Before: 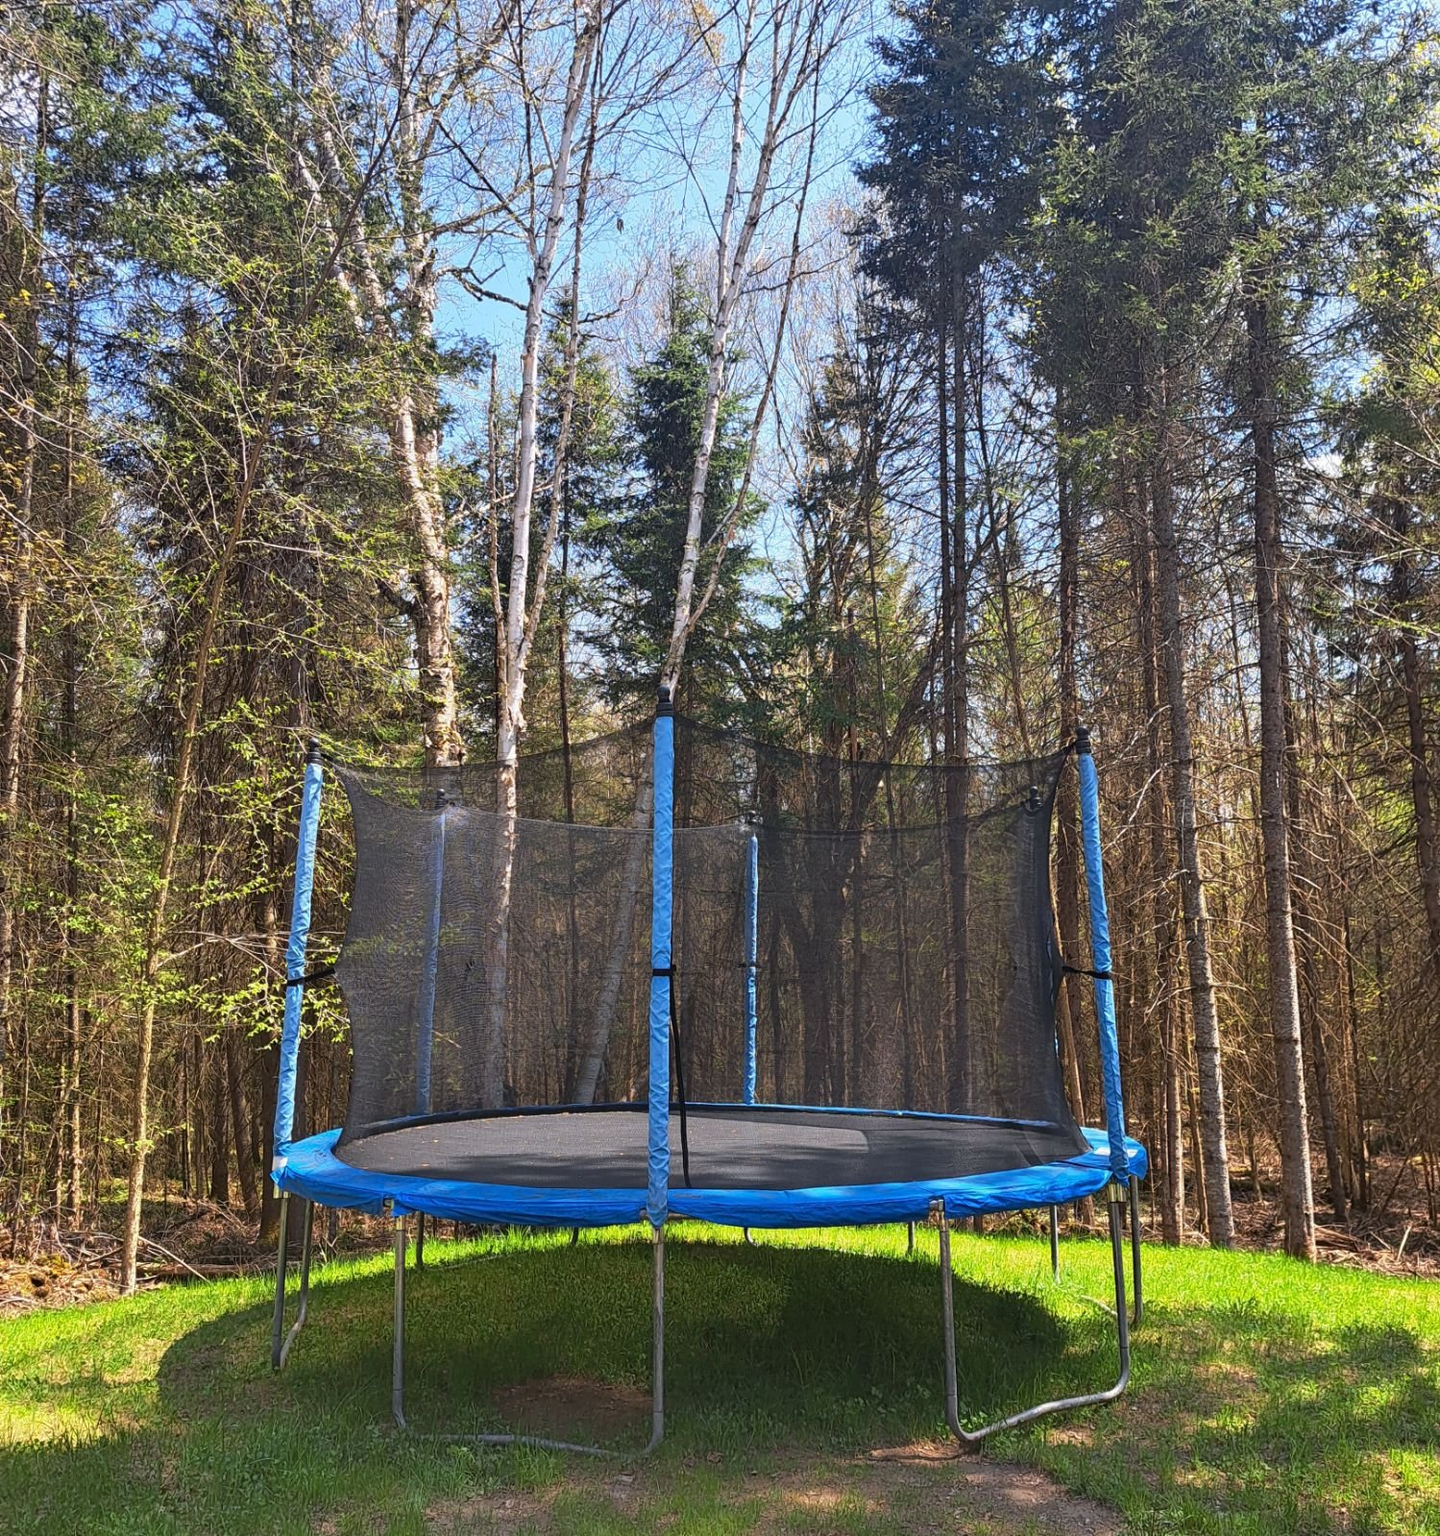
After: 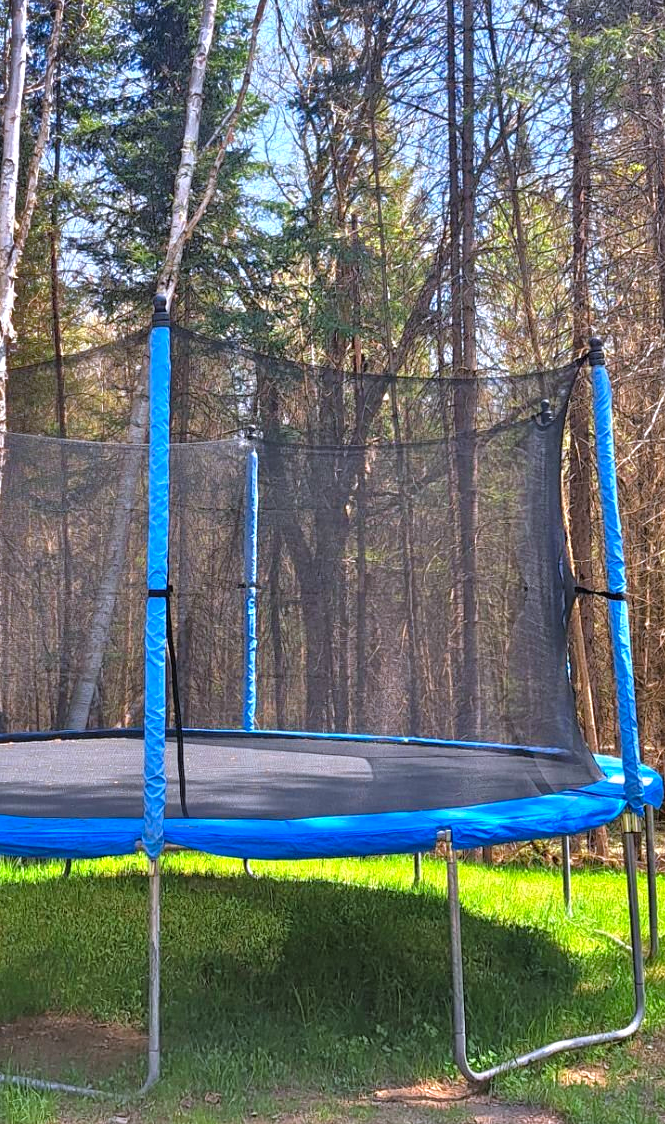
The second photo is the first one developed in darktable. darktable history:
color calibration: illuminant as shot in camera, x 0.358, y 0.373, temperature 4628.91 K
crop: left 35.432%, top 26.233%, right 20.145%, bottom 3.432%
tone equalizer: -7 EV 0.15 EV, -6 EV 0.6 EV, -5 EV 1.15 EV, -4 EV 1.33 EV, -3 EV 1.15 EV, -2 EV 0.6 EV, -1 EV 0.15 EV, mask exposure compensation -0.5 EV
color balance rgb: global vibrance 10%
shadows and highlights: radius 123.98, shadows 100, white point adjustment -3, highlights -100, highlights color adjustment 89.84%, soften with gaussian
color balance: contrast 10%
